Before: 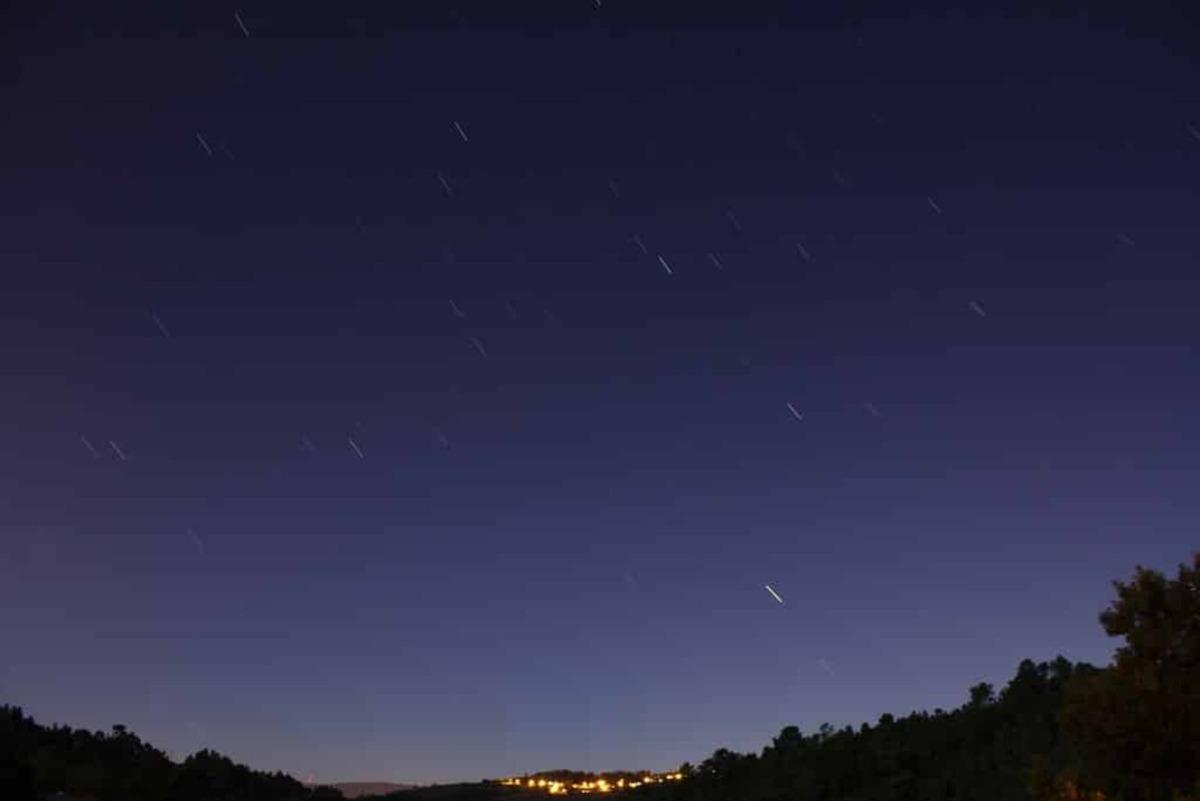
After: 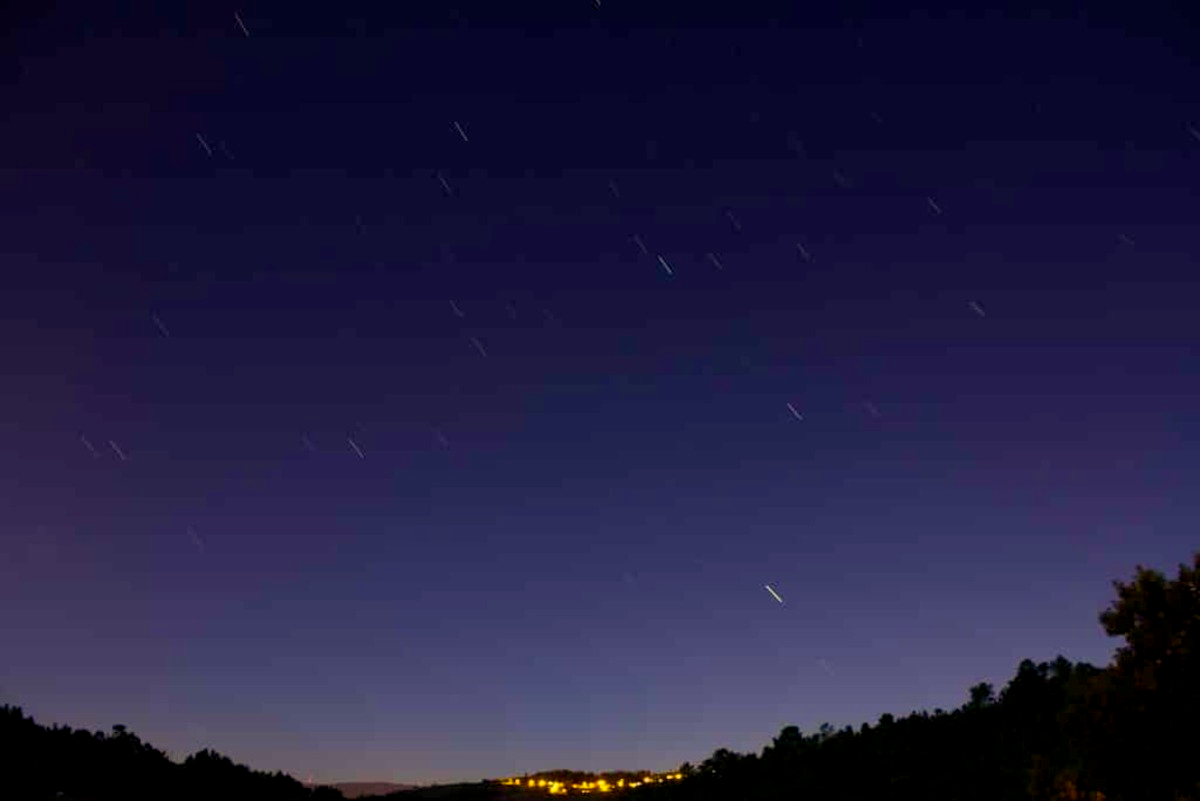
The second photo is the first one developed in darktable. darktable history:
color balance rgb: shadows lift › luminance -19.66%, global offset › luminance -0.485%, linear chroma grading › global chroma 8.704%, perceptual saturation grading › global saturation 25.166%, global vibrance 24.24%
color correction: highlights a* 1.43, highlights b* 17.39
